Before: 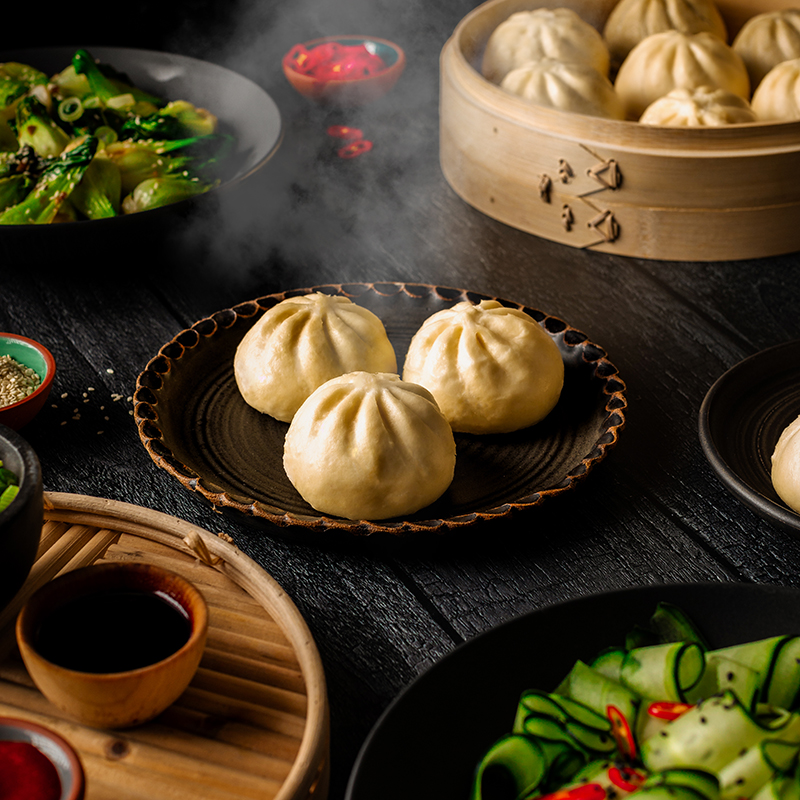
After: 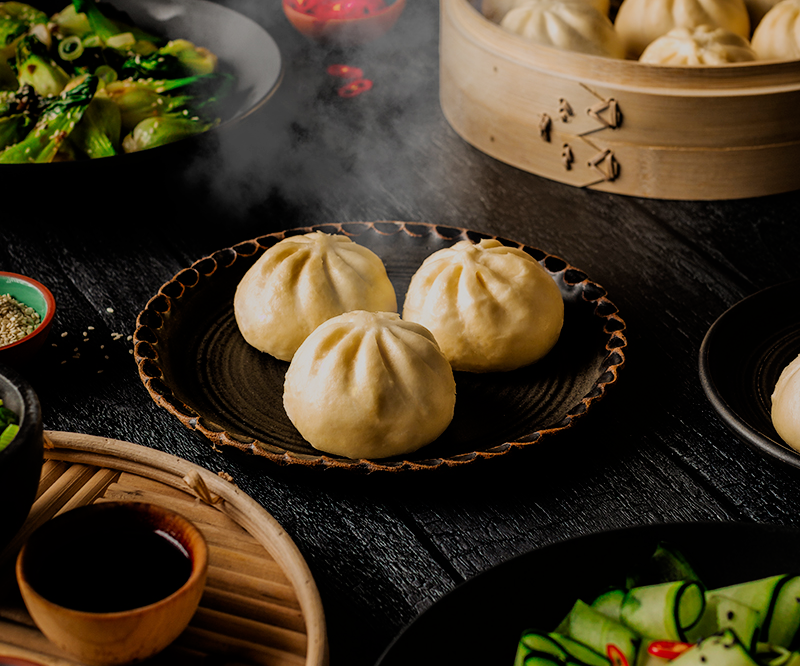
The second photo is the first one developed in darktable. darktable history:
filmic rgb: black relative exposure -7.65 EV, white relative exposure 4.56 EV, hardness 3.61
crop: top 7.625%, bottom 8.027%
